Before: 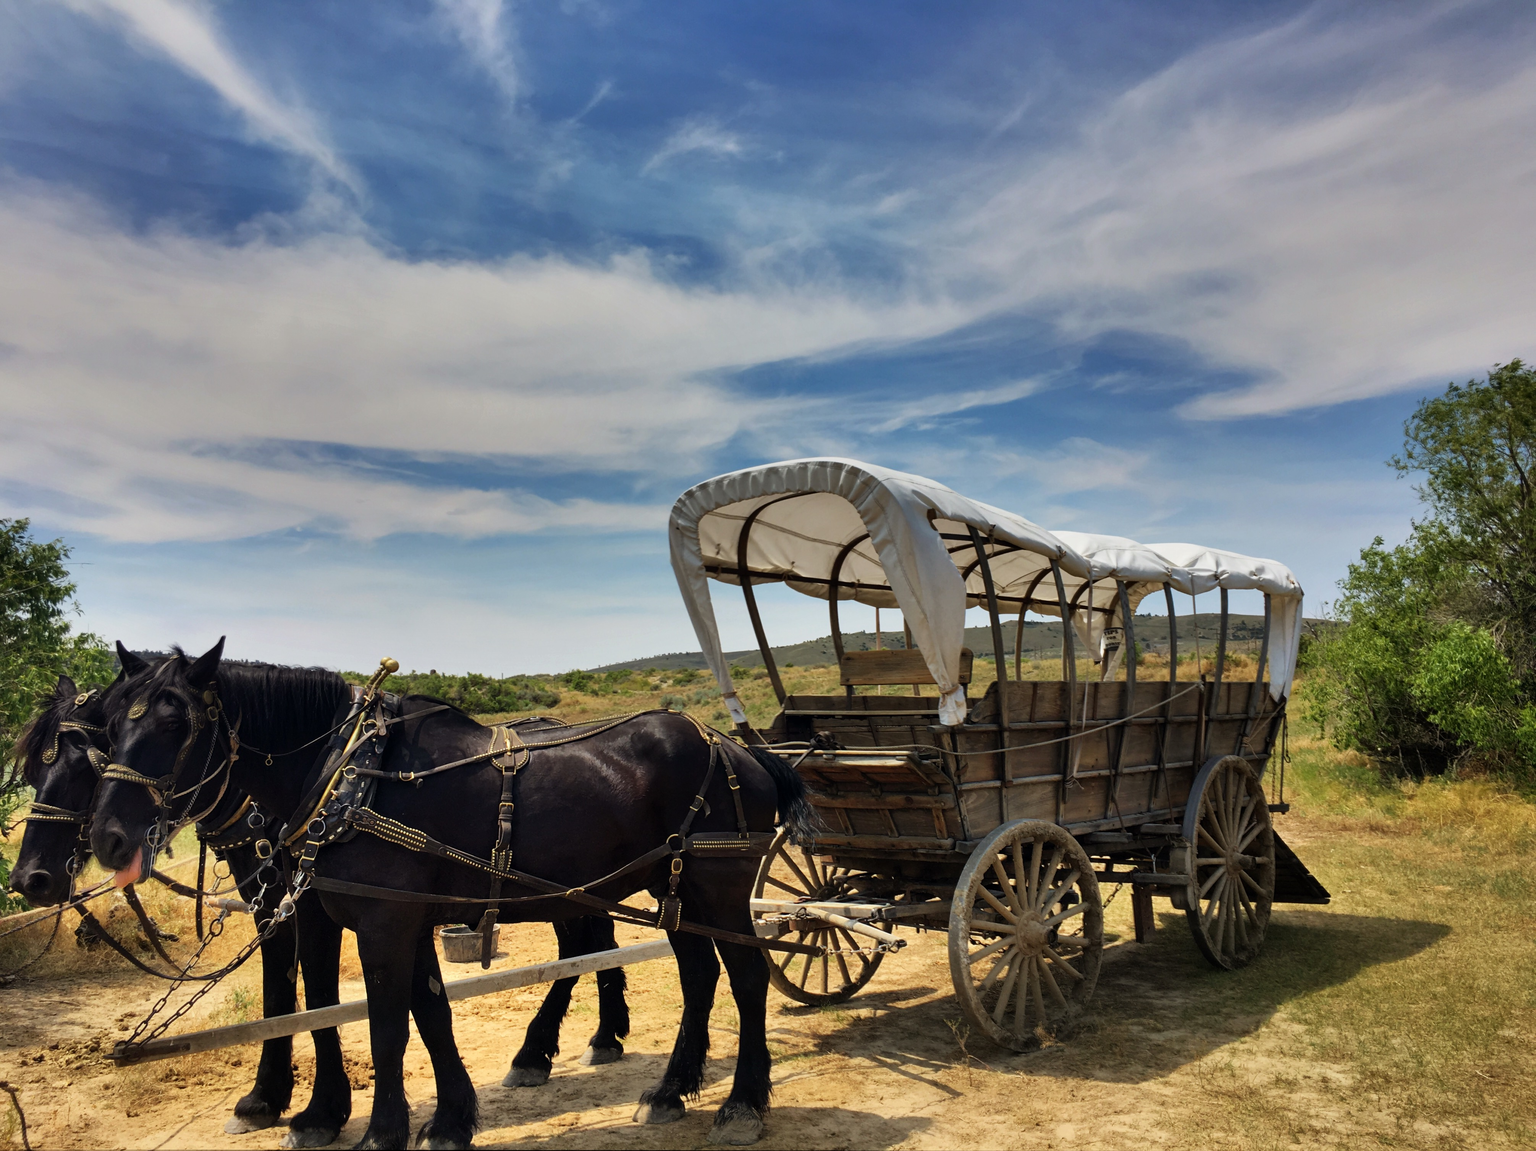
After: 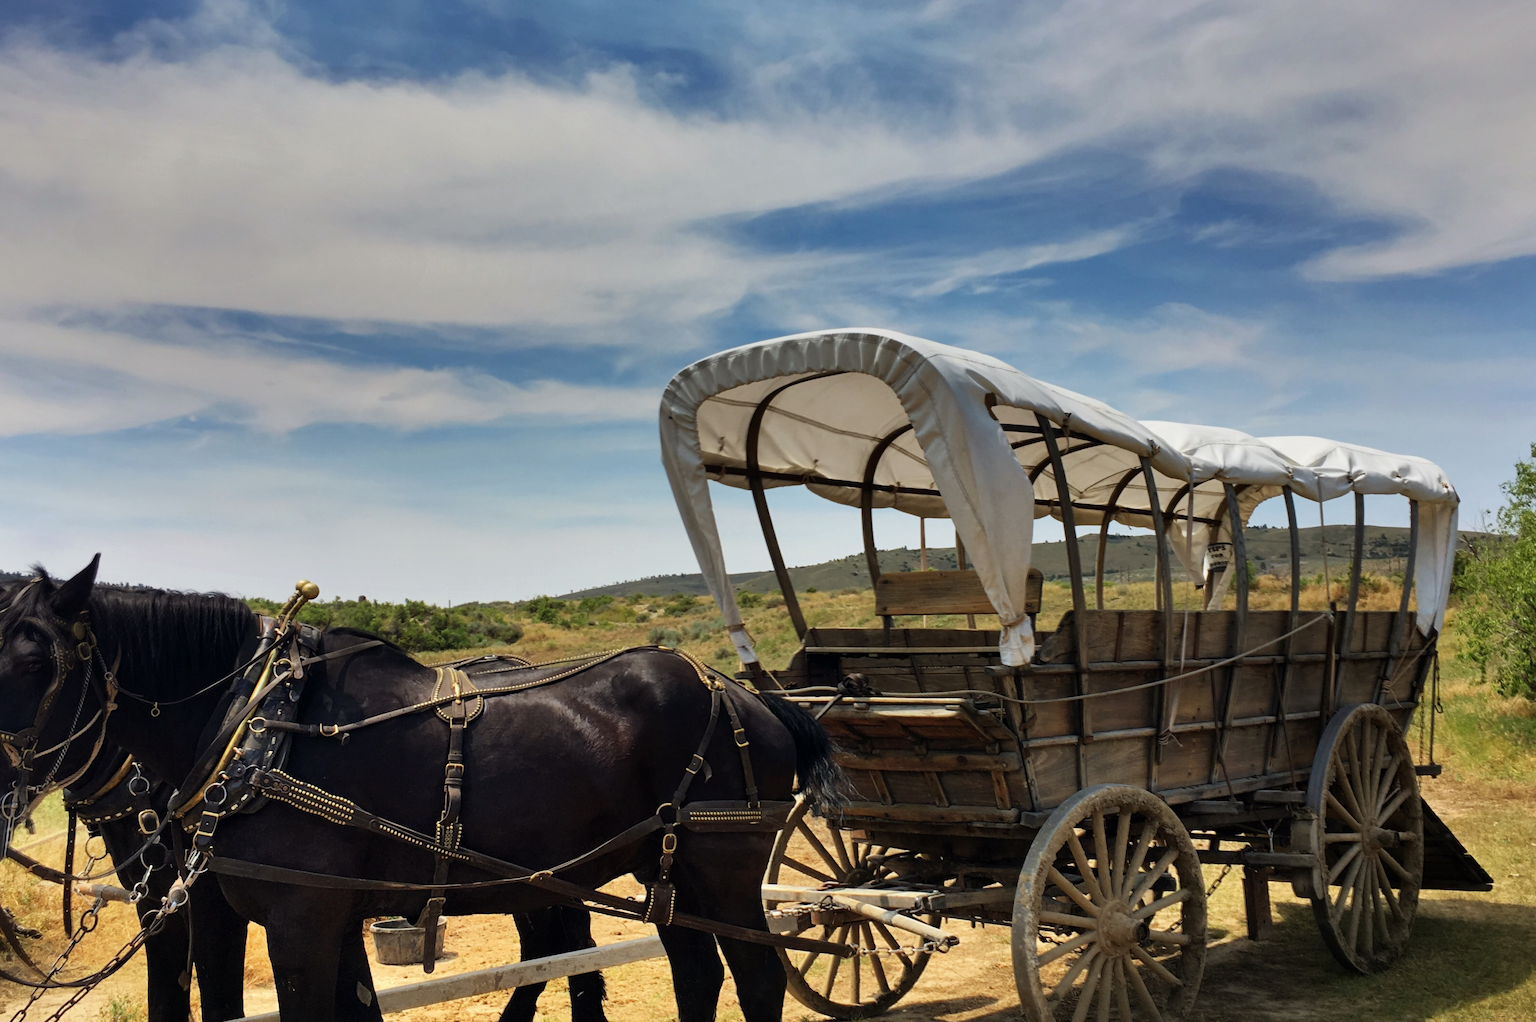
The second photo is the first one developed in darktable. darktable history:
crop: left 9.503%, top 17.152%, right 11.136%, bottom 12.374%
